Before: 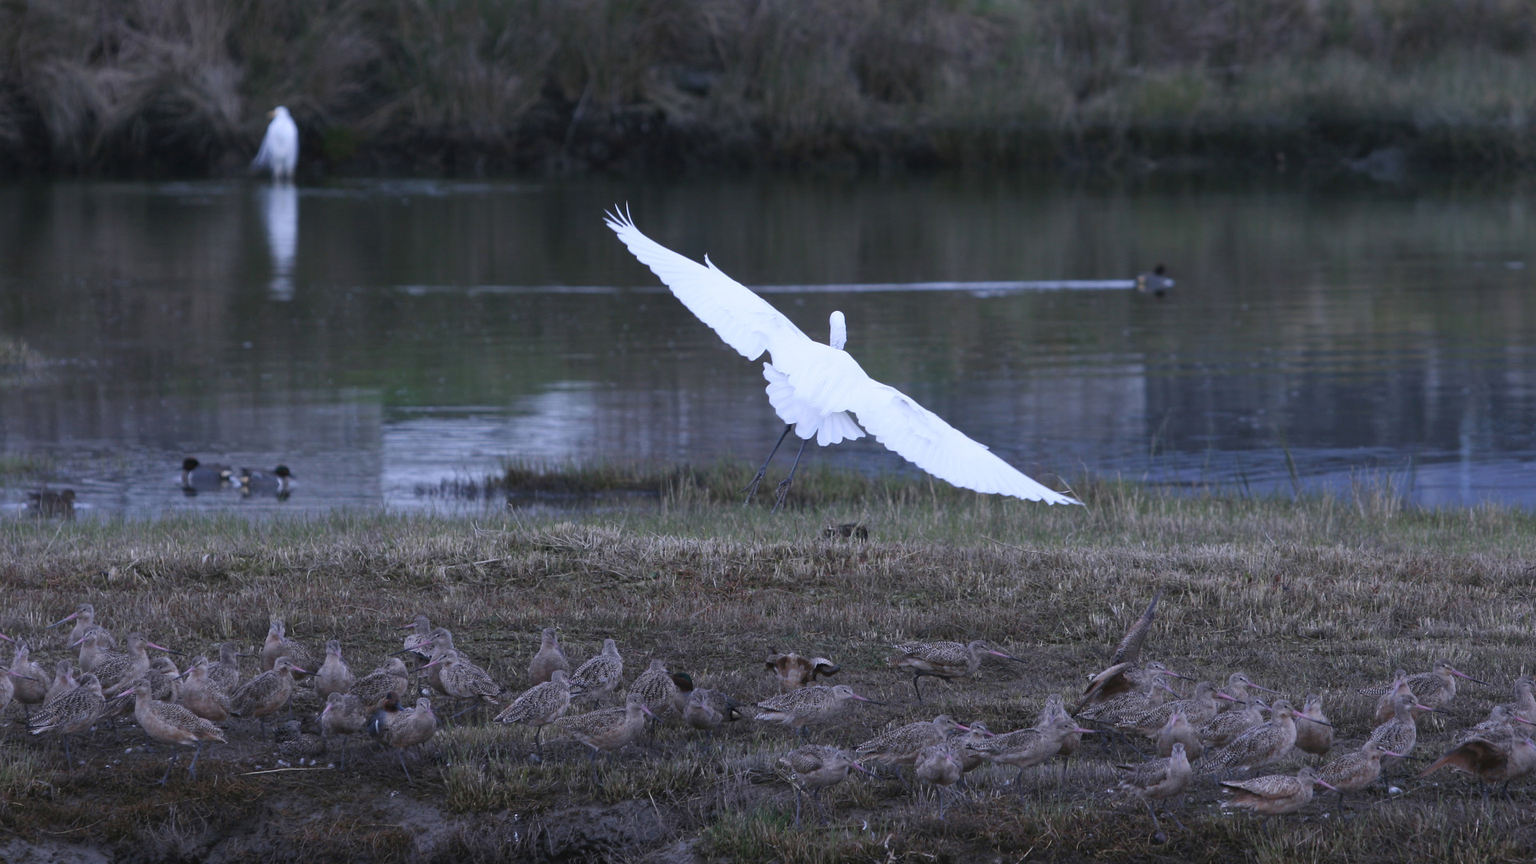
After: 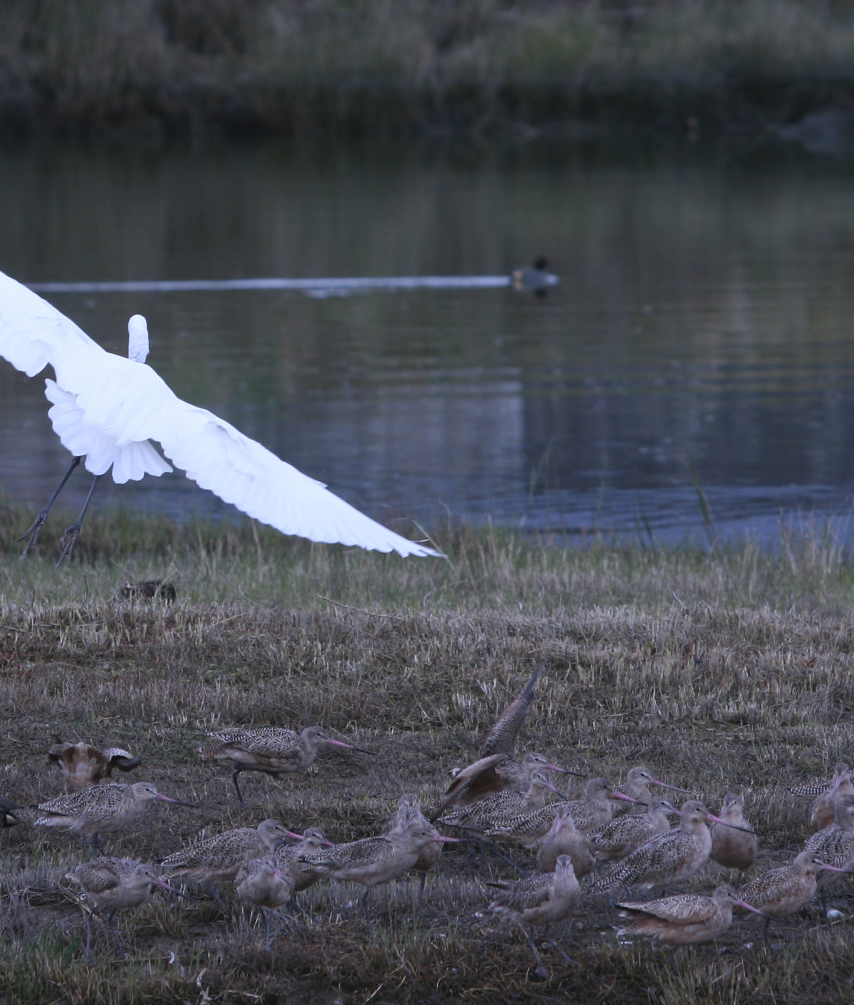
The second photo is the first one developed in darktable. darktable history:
crop: left 47.362%, top 6.856%, right 8.114%
